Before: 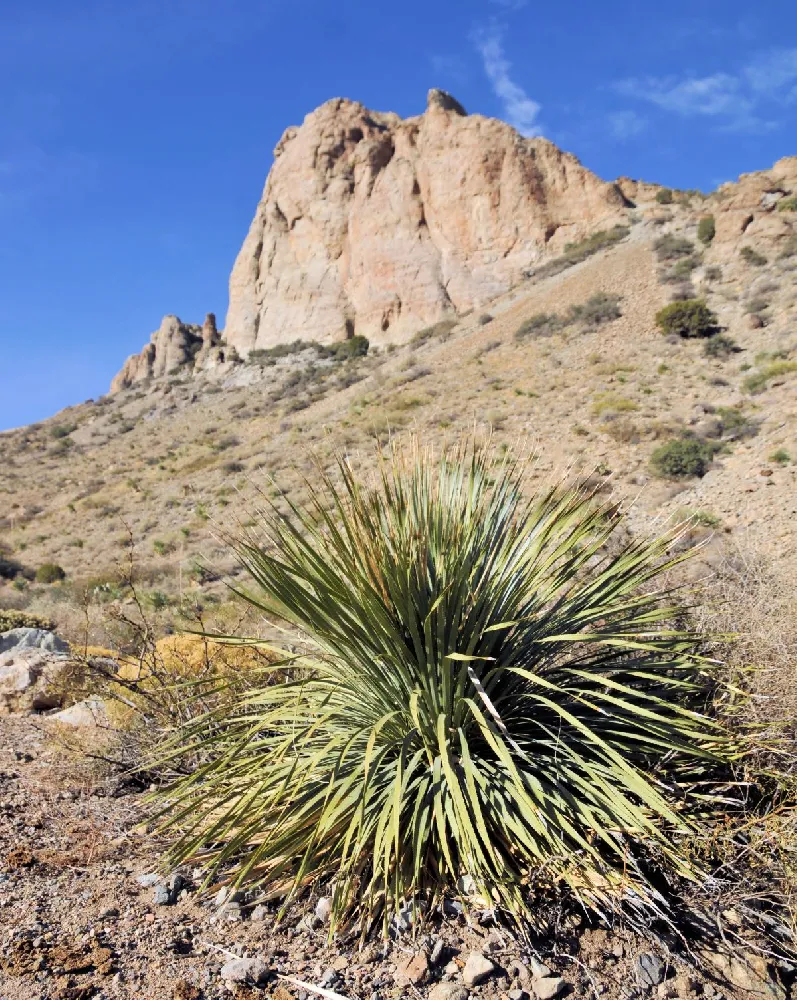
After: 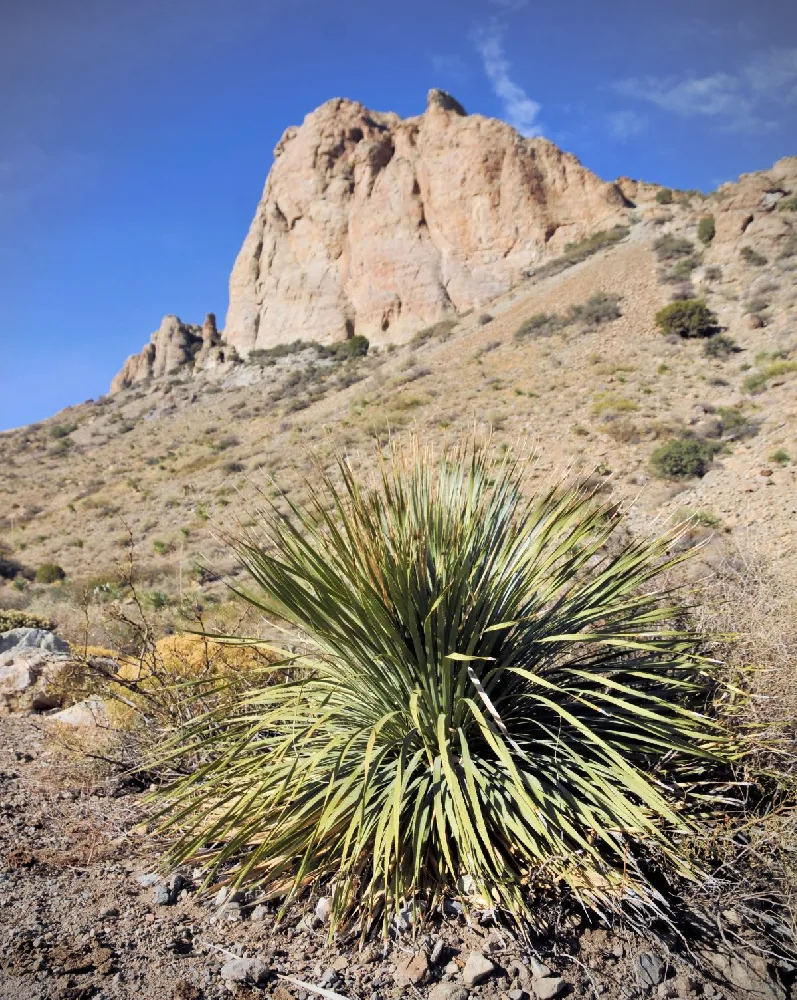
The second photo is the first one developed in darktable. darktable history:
vignetting: on, module defaults
color balance rgb: global vibrance 1%, saturation formula JzAzBz (2021)
